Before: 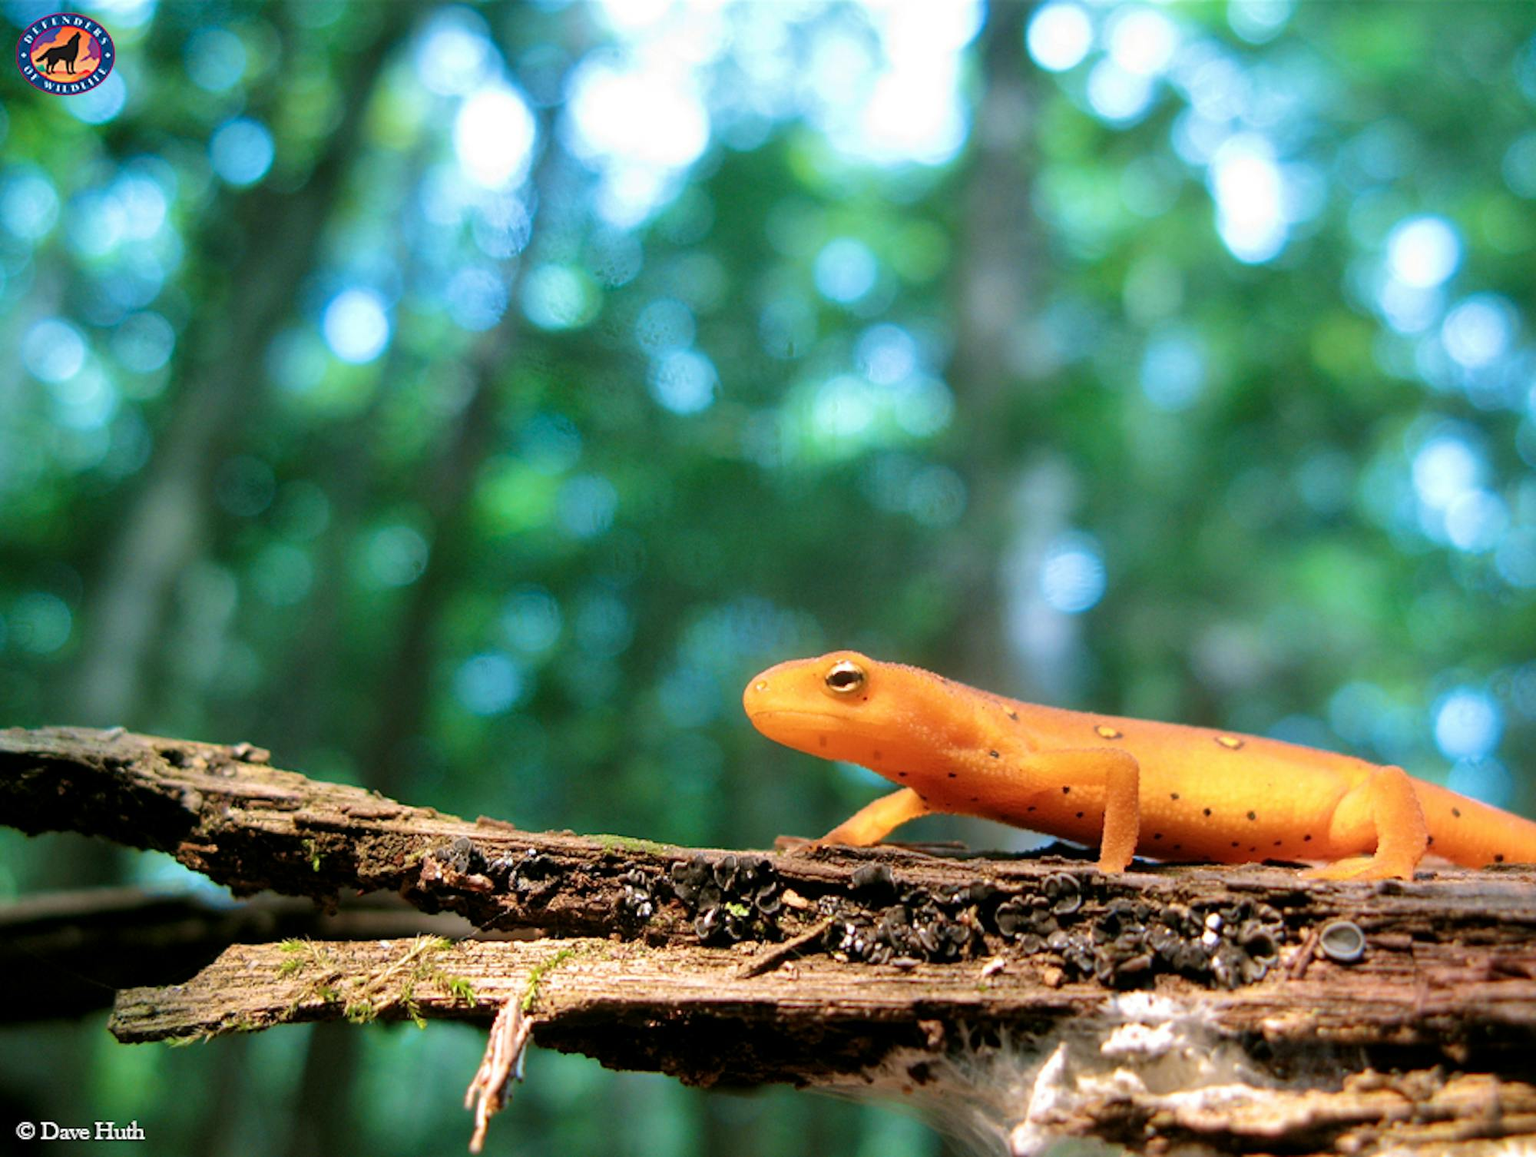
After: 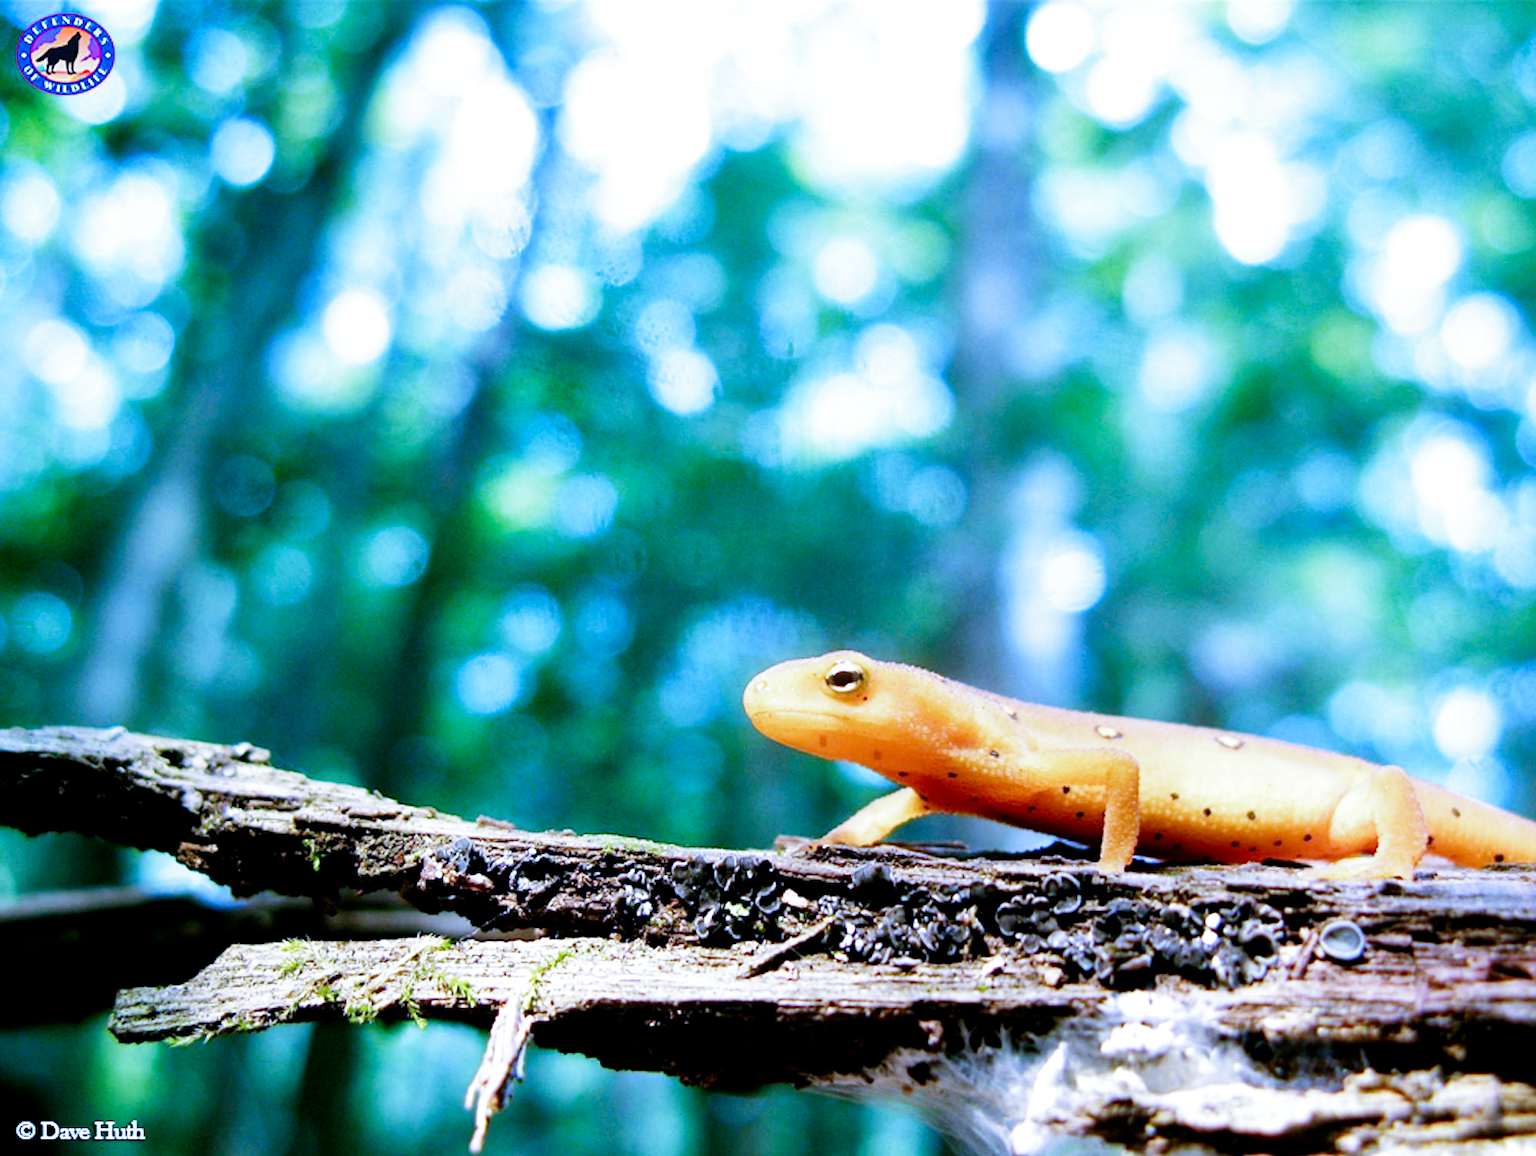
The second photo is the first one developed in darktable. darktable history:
filmic rgb: middle gray luminance 10%, black relative exposure -8.61 EV, white relative exposure 3.3 EV, threshold 6 EV, target black luminance 0%, hardness 5.2, latitude 44.69%, contrast 1.302, highlights saturation mix 5%, shadows ↔ highlights balance 24.64%, add noise in highlights 0, preserve chrominance no, color science v3 (2019), use custom middle-gray values true, iterations of high-quality reconstruction 0, contrast in highlights soft, enable highlight reconstruction true
white balance: red 0.766, blue 1.537
